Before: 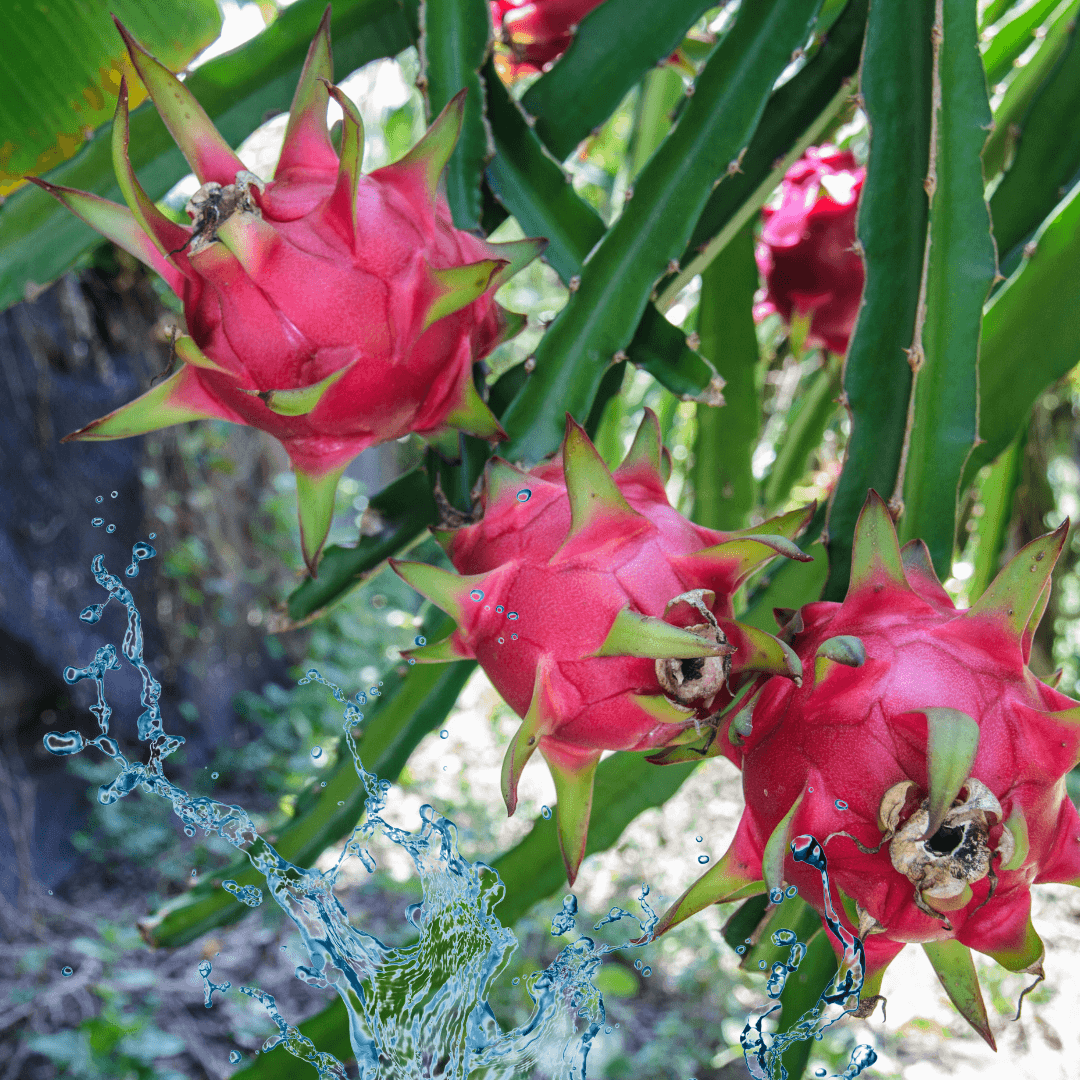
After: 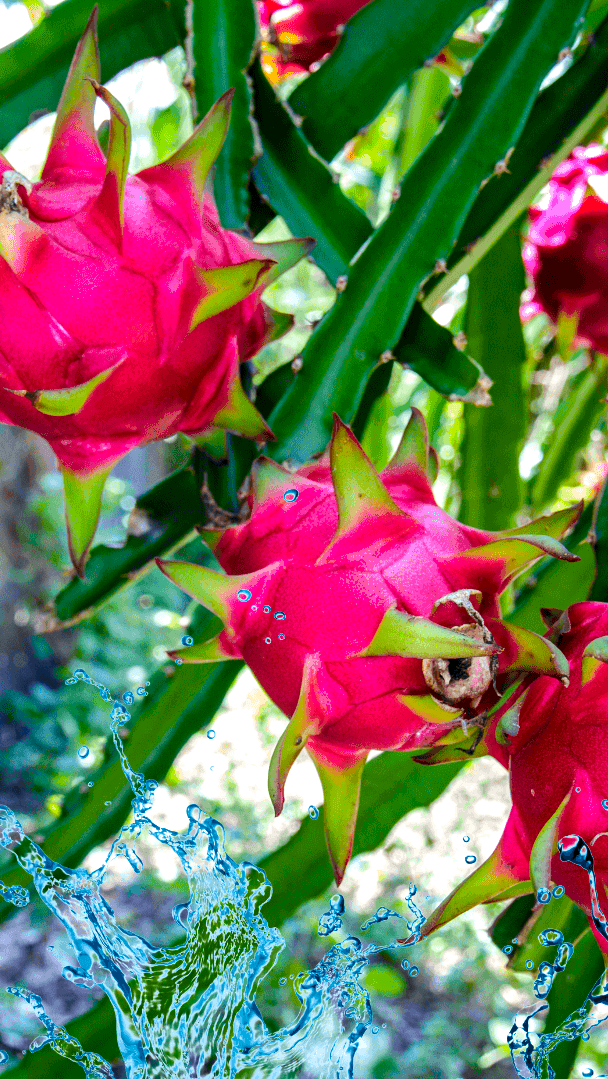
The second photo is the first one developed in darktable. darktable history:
local contrast: mode bilateral grid, contrast 19, coarseness 51, detail 130%, midtone range 0.2
crop: left 21.589%, right 22.106%, bottom 0.001%
exposure: black level correction 0.005, exposure 0.286 EV, compensate exposure bias true, compensate highlight preservation false
color balance rgb: perceptual saturation grading › global saturation 36.096%, perceptual saturation grading › shadows 35.037%, global vibrance 20%
